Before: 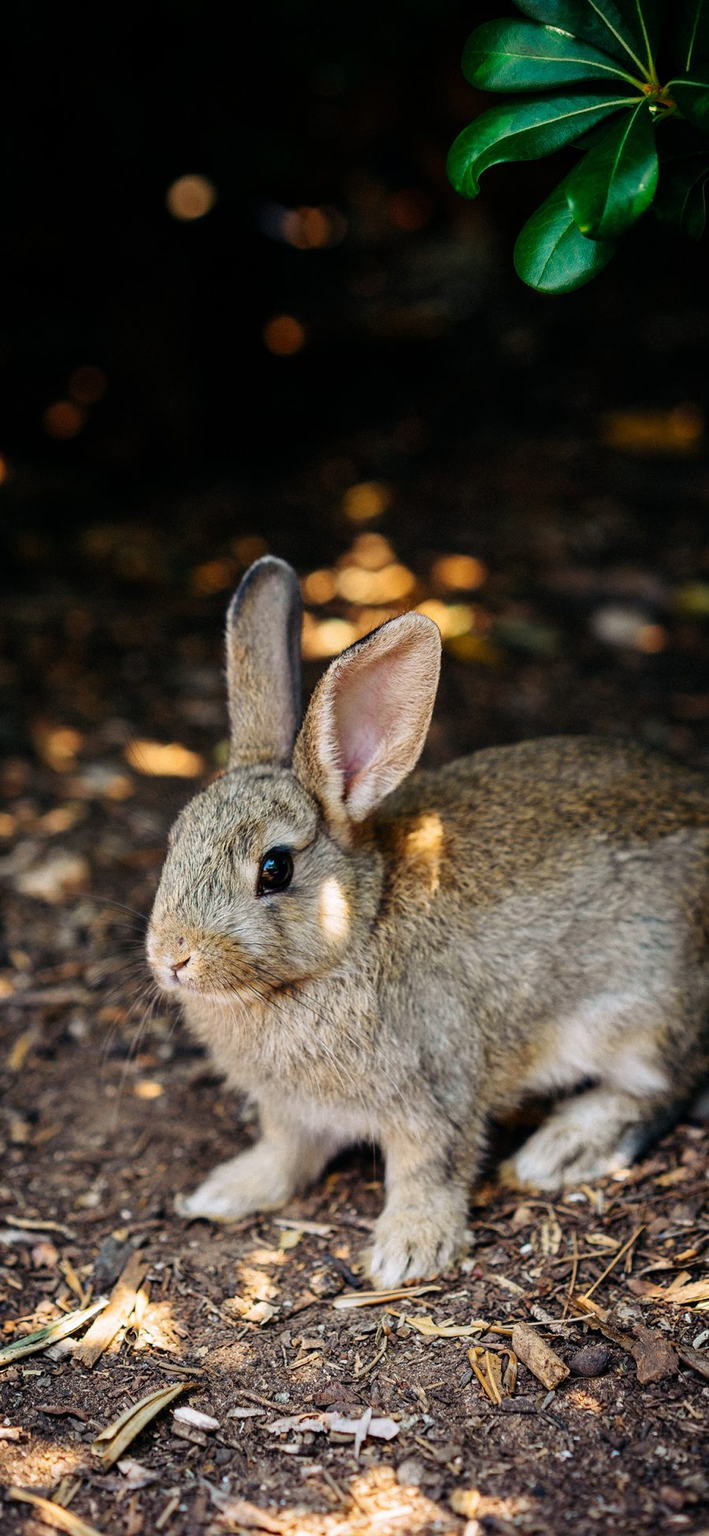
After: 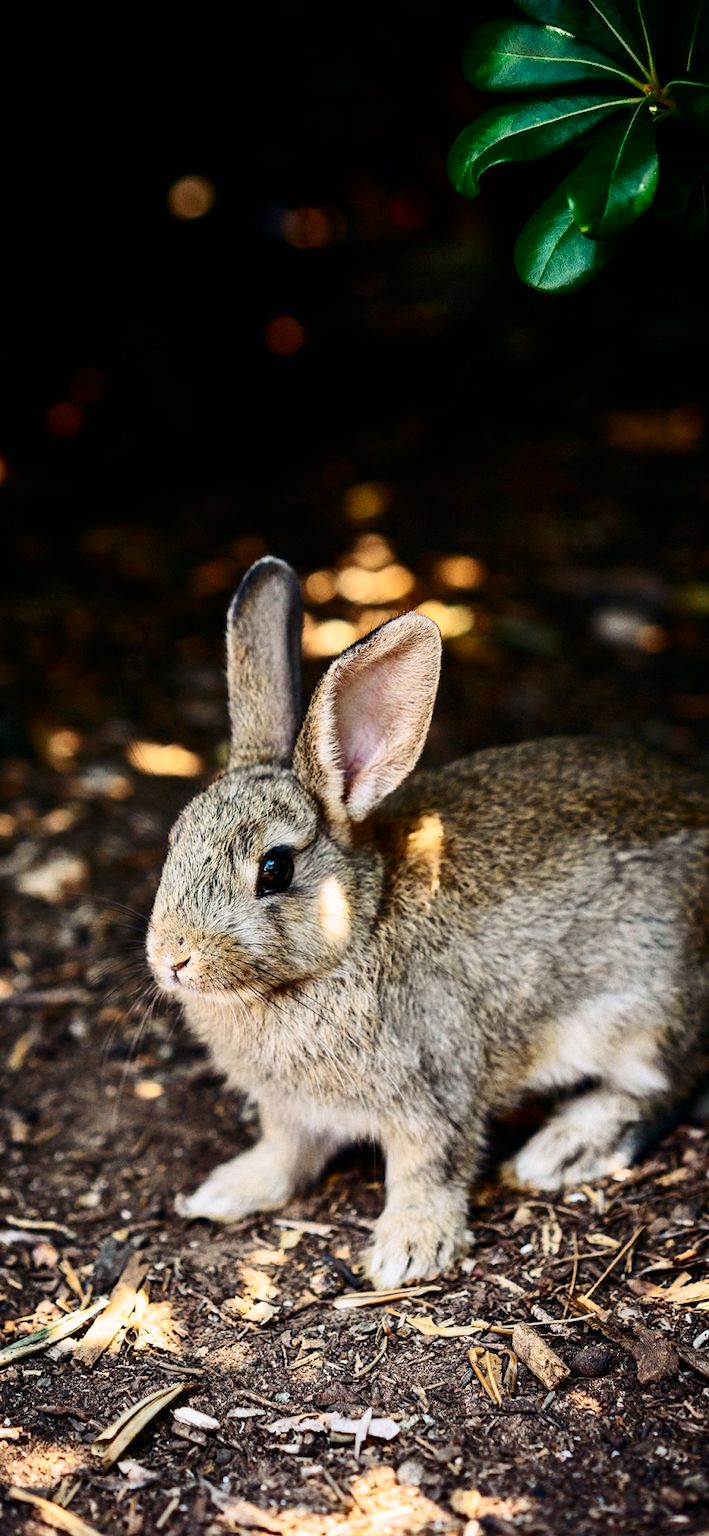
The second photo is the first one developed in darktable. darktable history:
contrast brightness saturation: contrast 0.295
